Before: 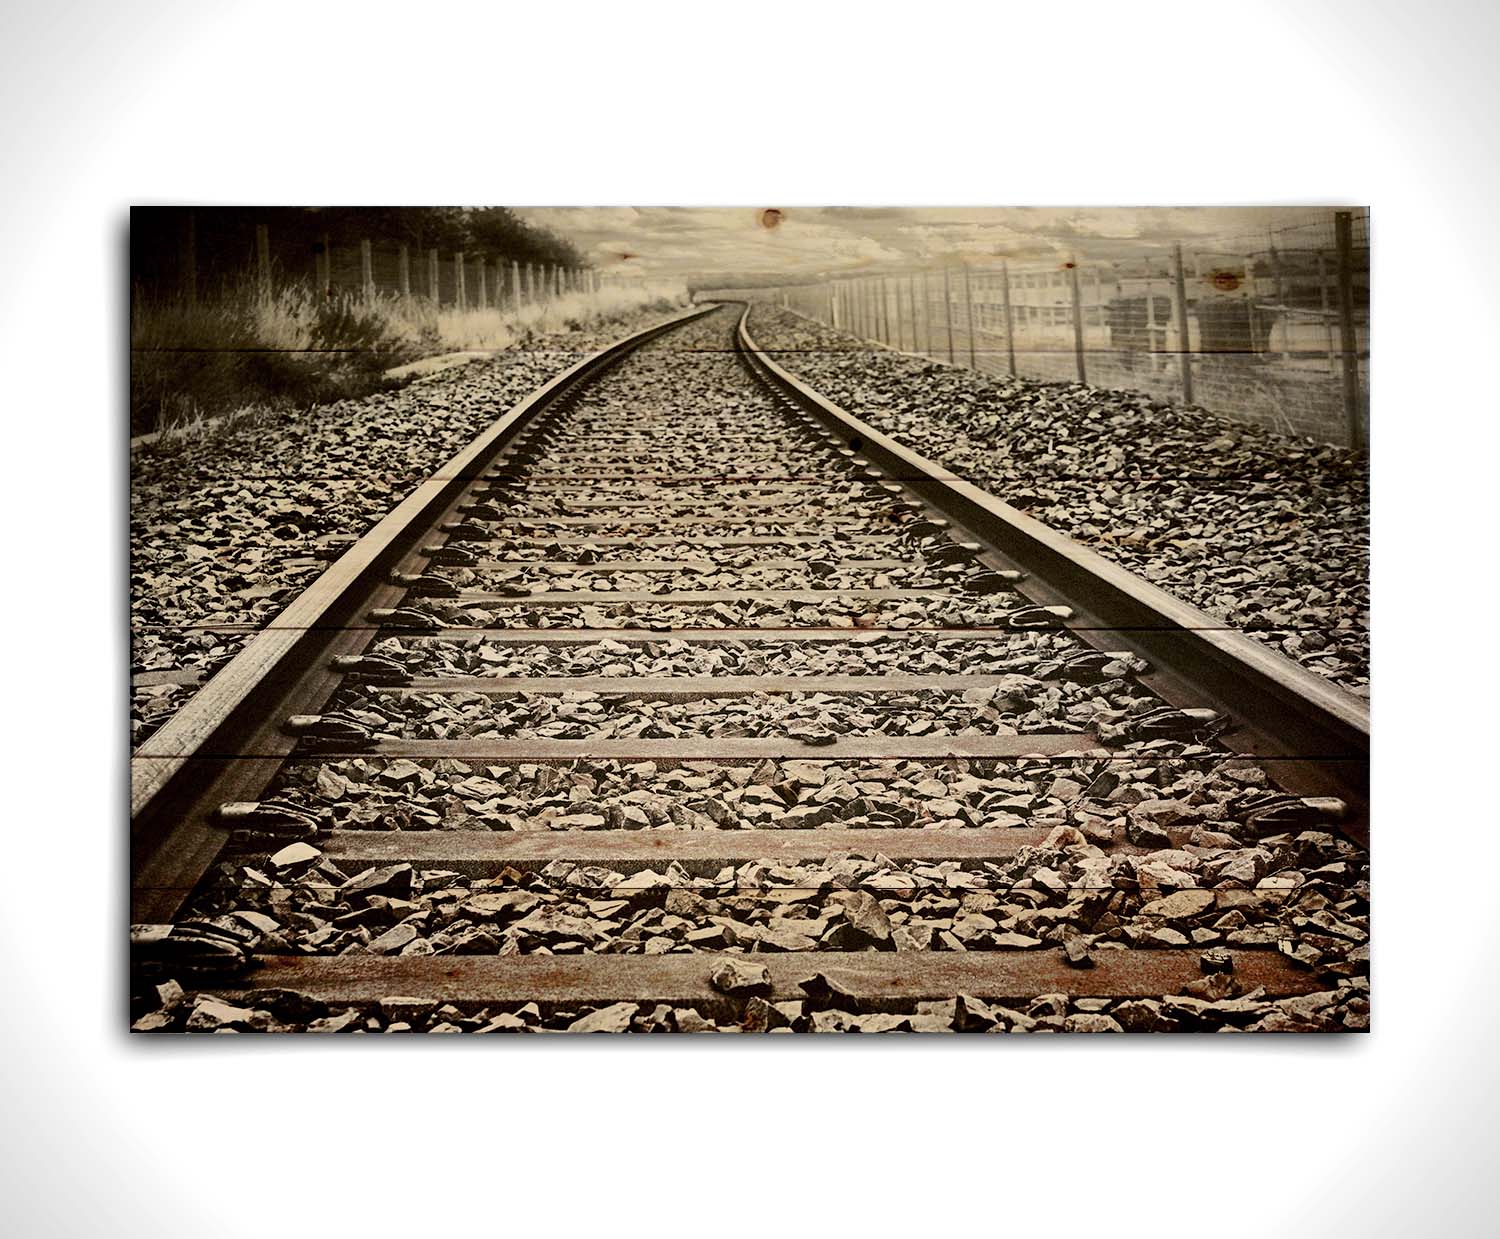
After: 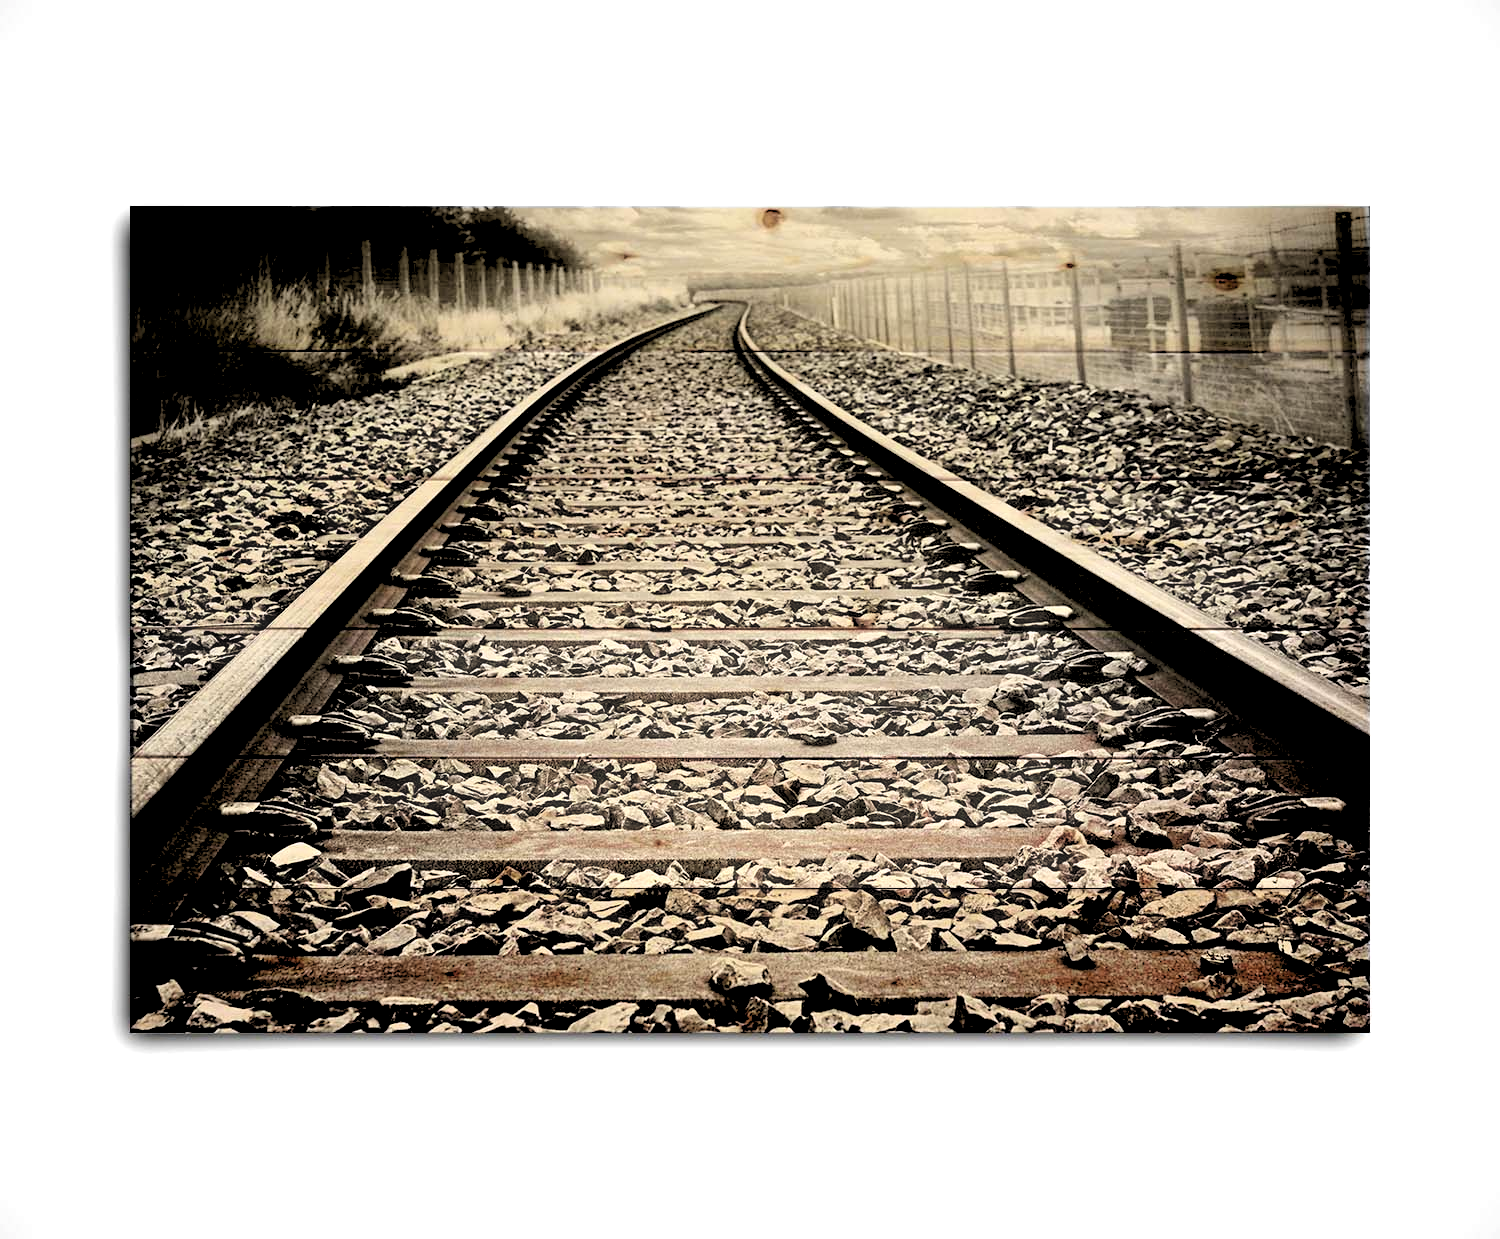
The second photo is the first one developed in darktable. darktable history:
rgb levels: levels [[0.029, 0.461, 0.922], [0, 0.5, 1], [0, 0.5, 1]]
haze removal: strength -0.05
exposure: exposure 0.3 EV, compensate highlight preservation false
